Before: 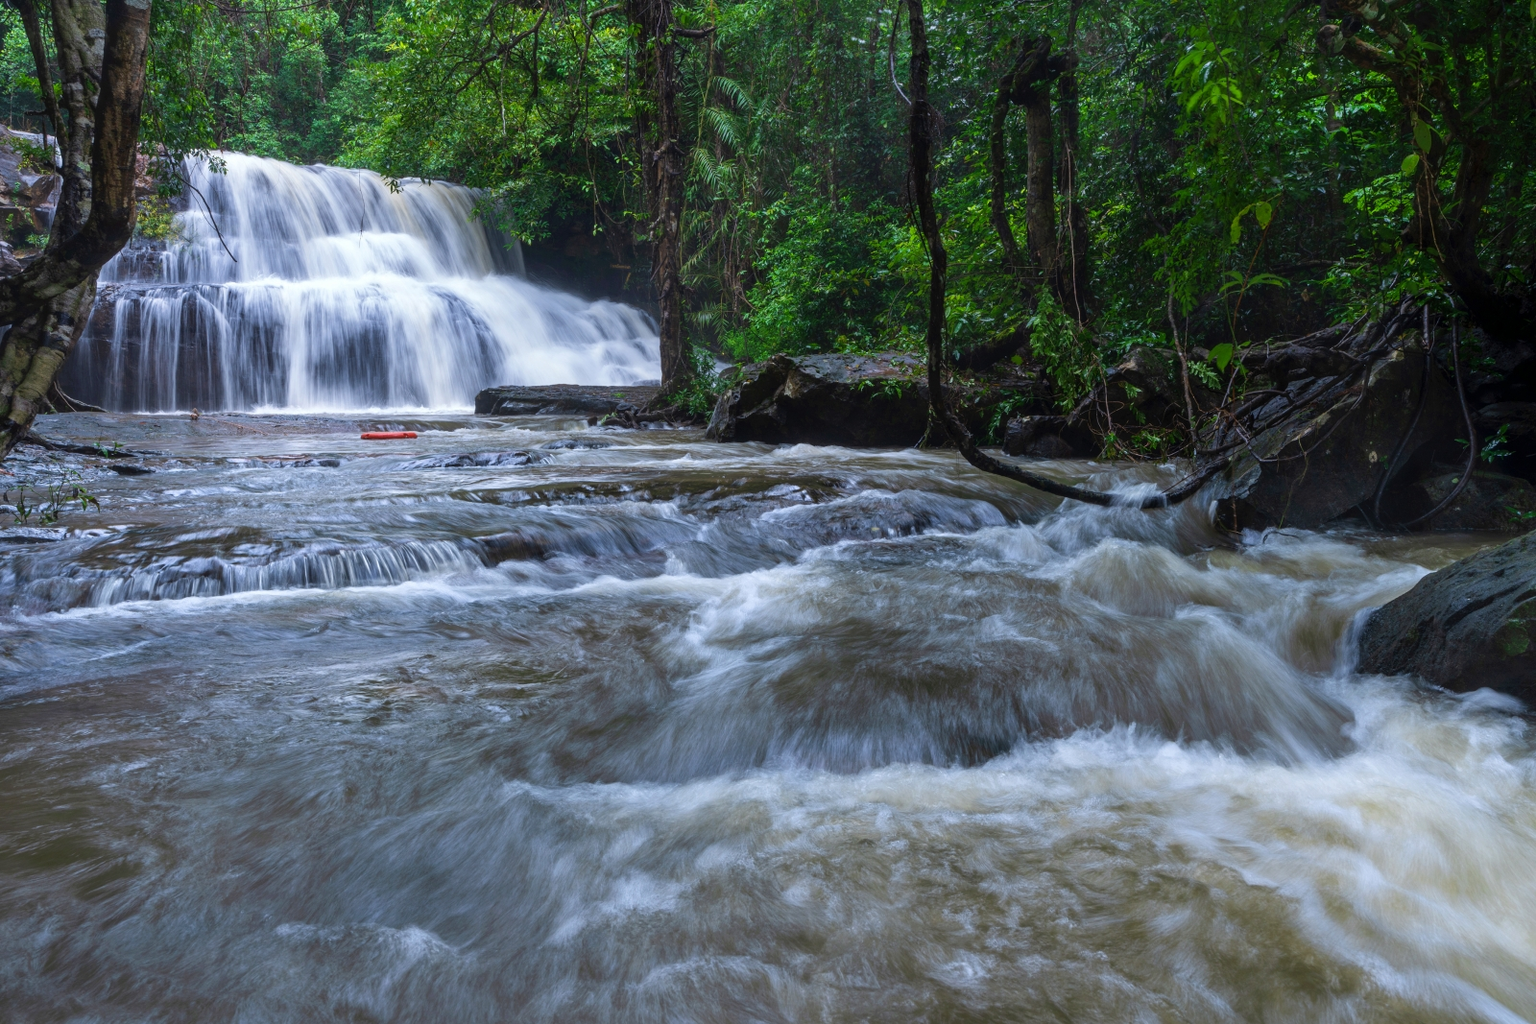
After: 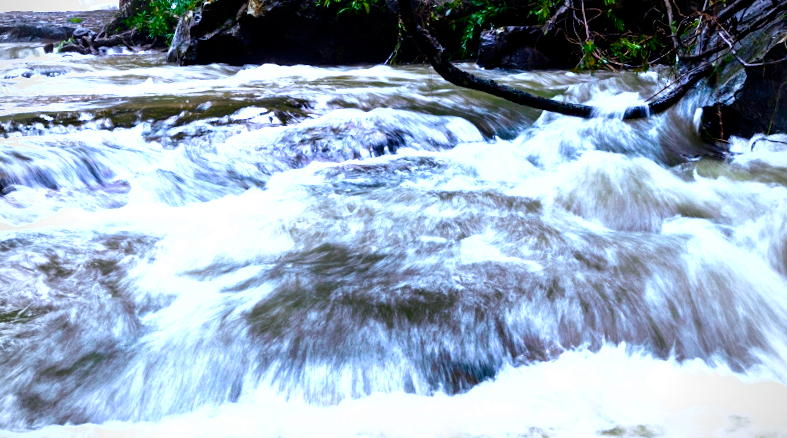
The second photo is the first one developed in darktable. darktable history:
vignetting: fall-off radius 60.92%
rotate and perspective: rotation -2°, crop left 0.022, crop right 0.978, crop top 0.049, crop bottom 0.951
filmic rgb: middle gray luminance 8.8%, black relative exposure -6.3 EV, white relative exposure 2.7 EV, threshold 6 EV, target black luminance 0%, hardness 4.74, latitude 73.47%, contrast 1.332, shadows ↔ highlights balance 10.13%, add noise in highlights 0, preserve chrominance no, color science v3 (2019), use custom middle-gray values true, iterations of high-quality reconstruction 0, contrast in highlights soft, enable highlight reconstruction true
crop: left 35.03%, top 36.625%, right 14.663%, bottom 20.057%
color calibration: illuminant as shot in camera, x 0.358, y 0.373, temperature 4628.91 K
color zones: curves: ch0 [(0.473, 0.374) (0.742, 0.784)]; ch1 [(0.354, 0.737) (0.742, 0.705)]; ch2 [(0.318, 0.421) (0.758, 0.532)]
